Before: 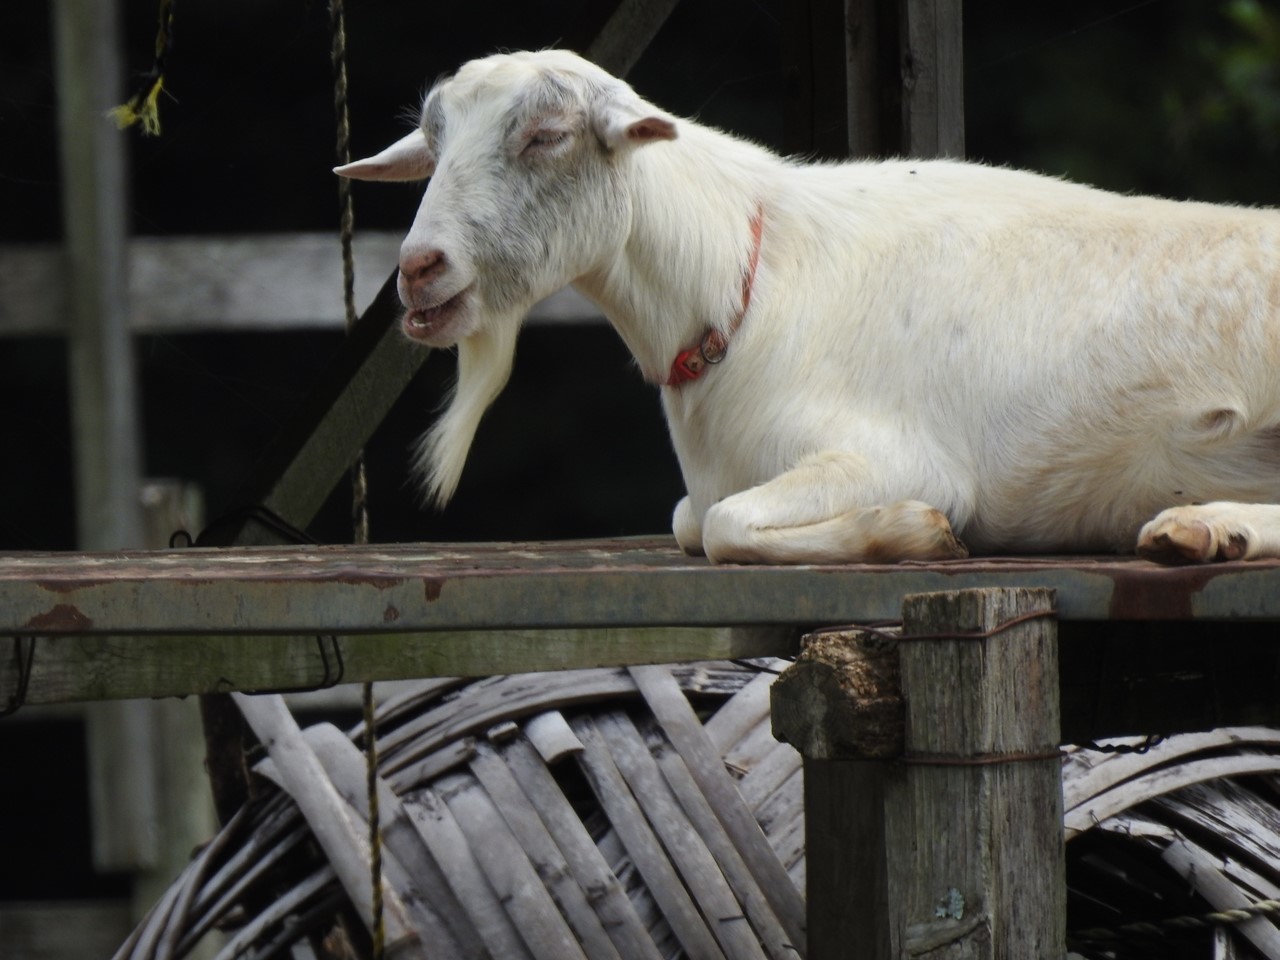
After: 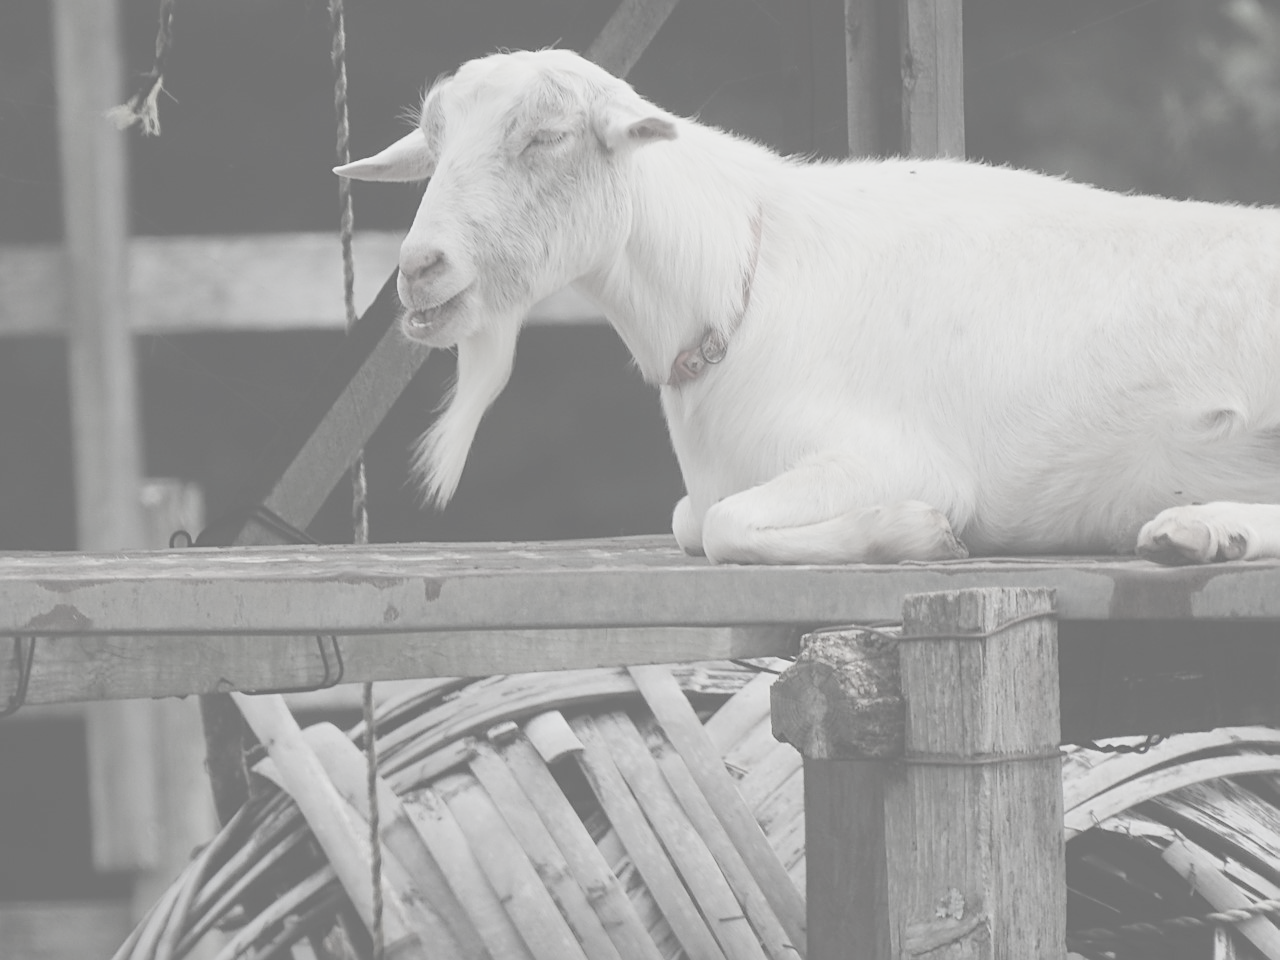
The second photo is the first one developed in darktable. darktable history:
contrast brightness saturation: contrast -0.33, brightness 0.768, saturation -0.783
tone curve: curves: ch0 [(0, 0) (0.003, 0.038) (0.011, 0.035) (0.025, 0.03) (0.044, 0.044) (0.069, 0.062) (0.1, 0.087) (0.136, 0.114) (0.177, 0.15) (0.224, 0.193) (0.277, 0.242) (0.335, 0.299) (0.399, 0.361) (0.468, 0.437) (0.543, 0.521) (0.623, 0.614) (0.709, 0.717) (0.801, 0.817) (0.898, 0.913) (1, 1)], color space Lab, linked channels, preserve colors none
color balance rgb: perceptual saturation grading › global saturation -28.267%, perceptual saturation grading › highlights -20.486%, perceptual saturation grading › mid-tones -23.524%, perceptual saturation grading › shadows -23.058%, global vibrance -24.822%
sharpen: amount 0.494
